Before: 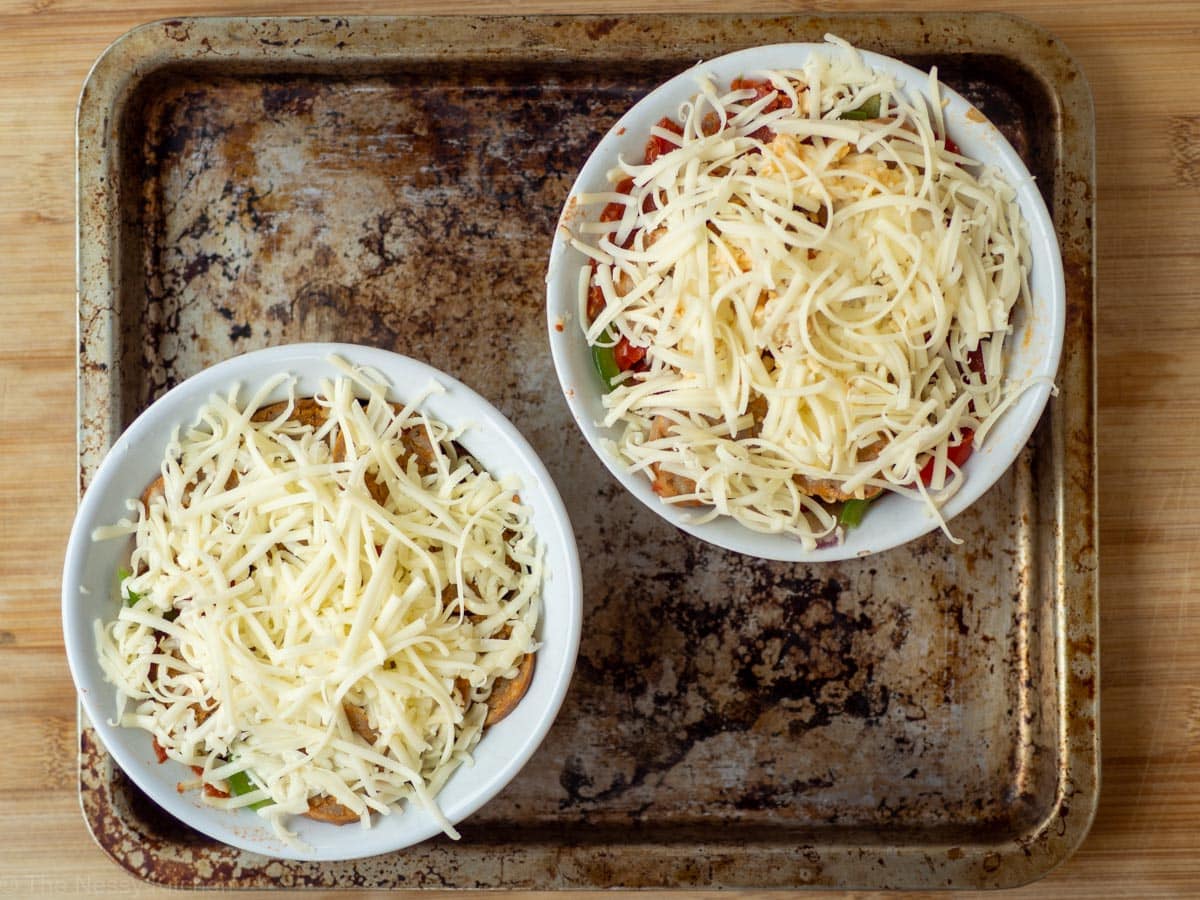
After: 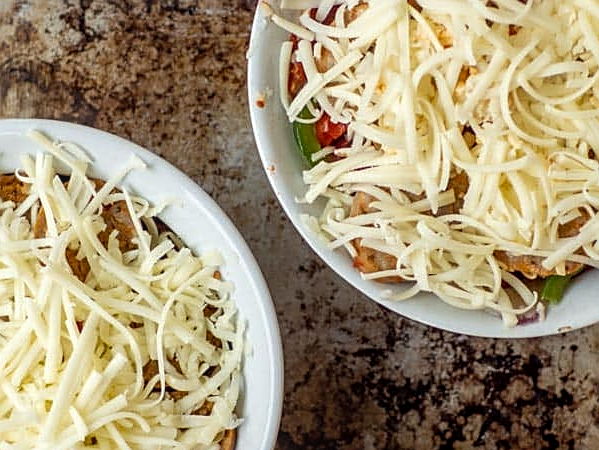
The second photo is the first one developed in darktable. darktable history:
sharpen: on, module defaults
local contrast: on, module defaults
crop: left 25%, top 25%, right 25%, bottom 25%
white balance: emerald 1
color balance: mode lift, gamma, gain (sRGB)
